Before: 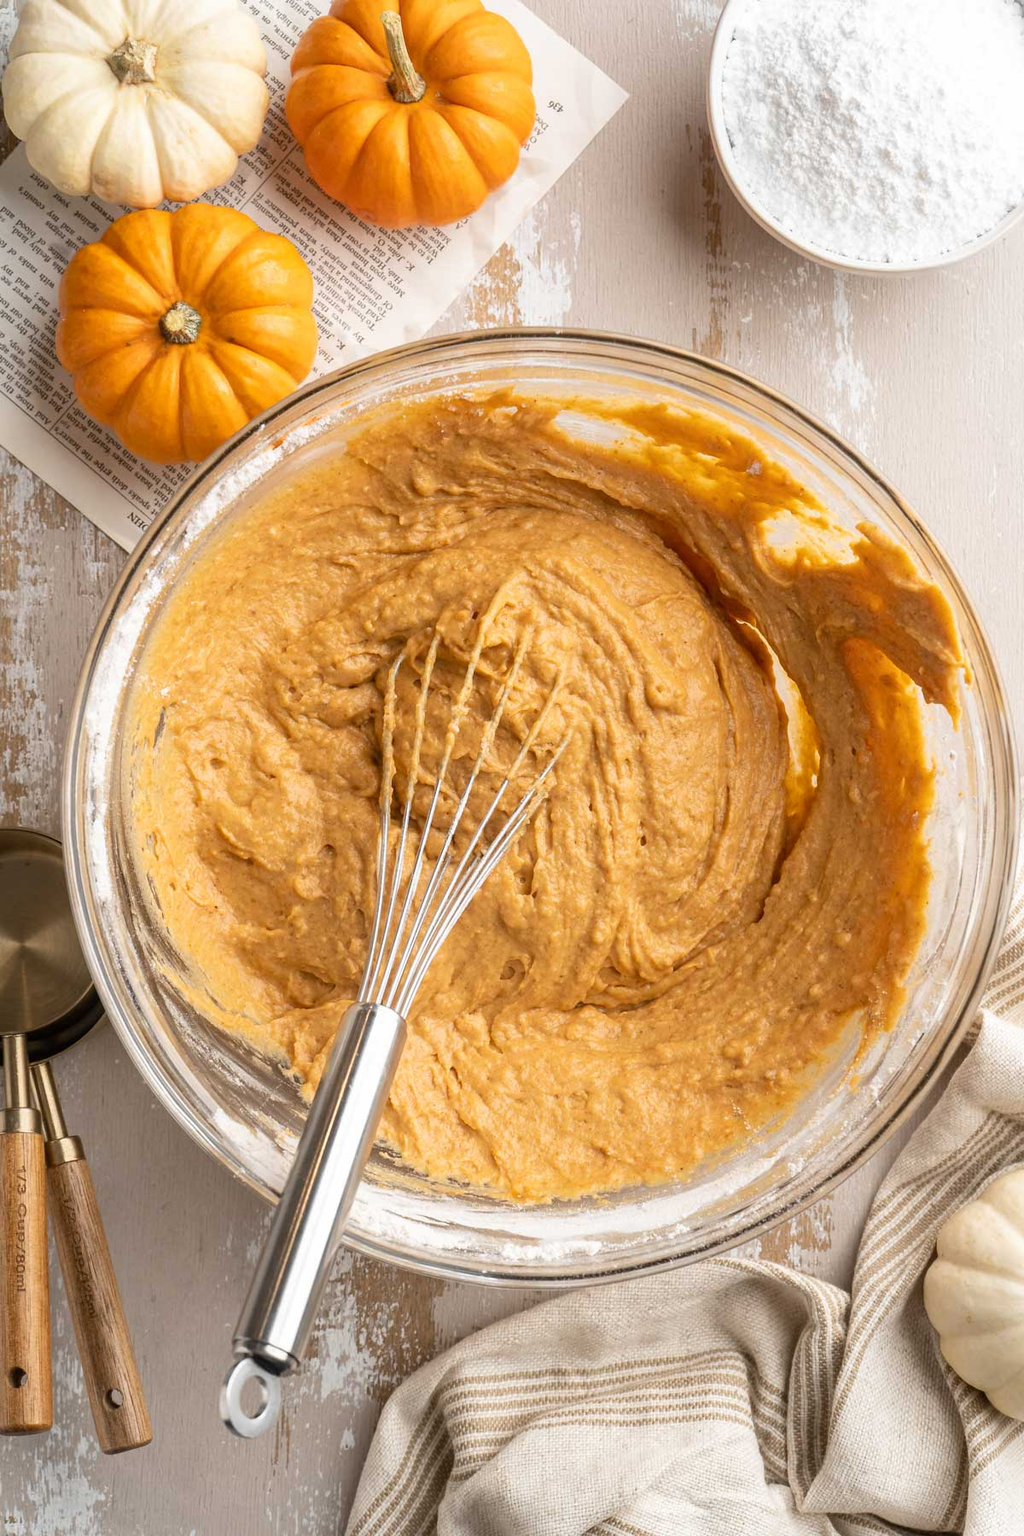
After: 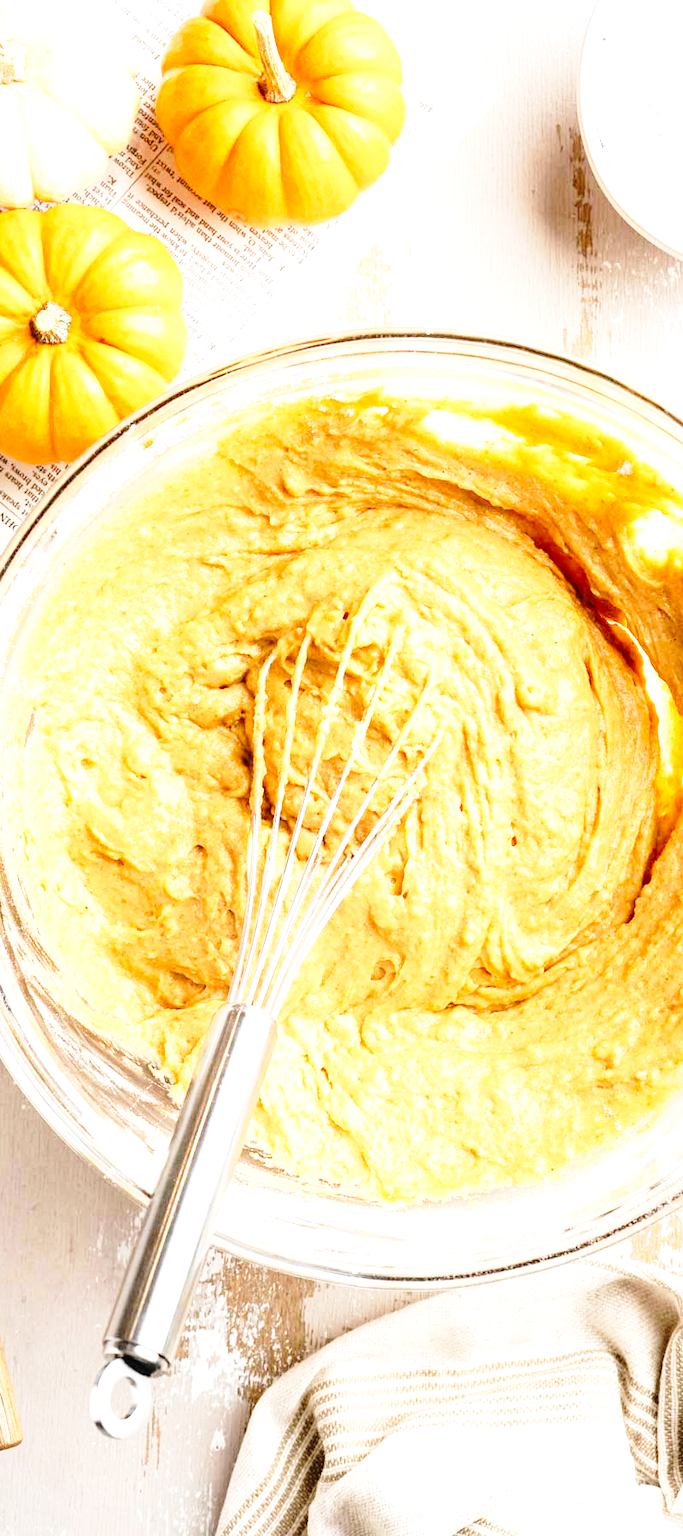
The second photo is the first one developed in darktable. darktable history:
tone equalizer: -8 EV -1.07 EV, -7 EV -1.04 EV, -6 EV -0.884 EV, -5 EV -0.566 EV, -3 EV 0.599 EV, -2 EV 0.862 EV, -1 EV 1.01 EV, +0 EV 1.07 EV, mask exposure compensation -0.511 EV
crop and rotate: left 12.734%, right 20.518%
base curve: curves: ch0 [(0, 0) (0.04, 0.03) (0.133, 0.232) (0.448, 0.748) (0.843, 0.968) (1, 1)], preserve colors none
